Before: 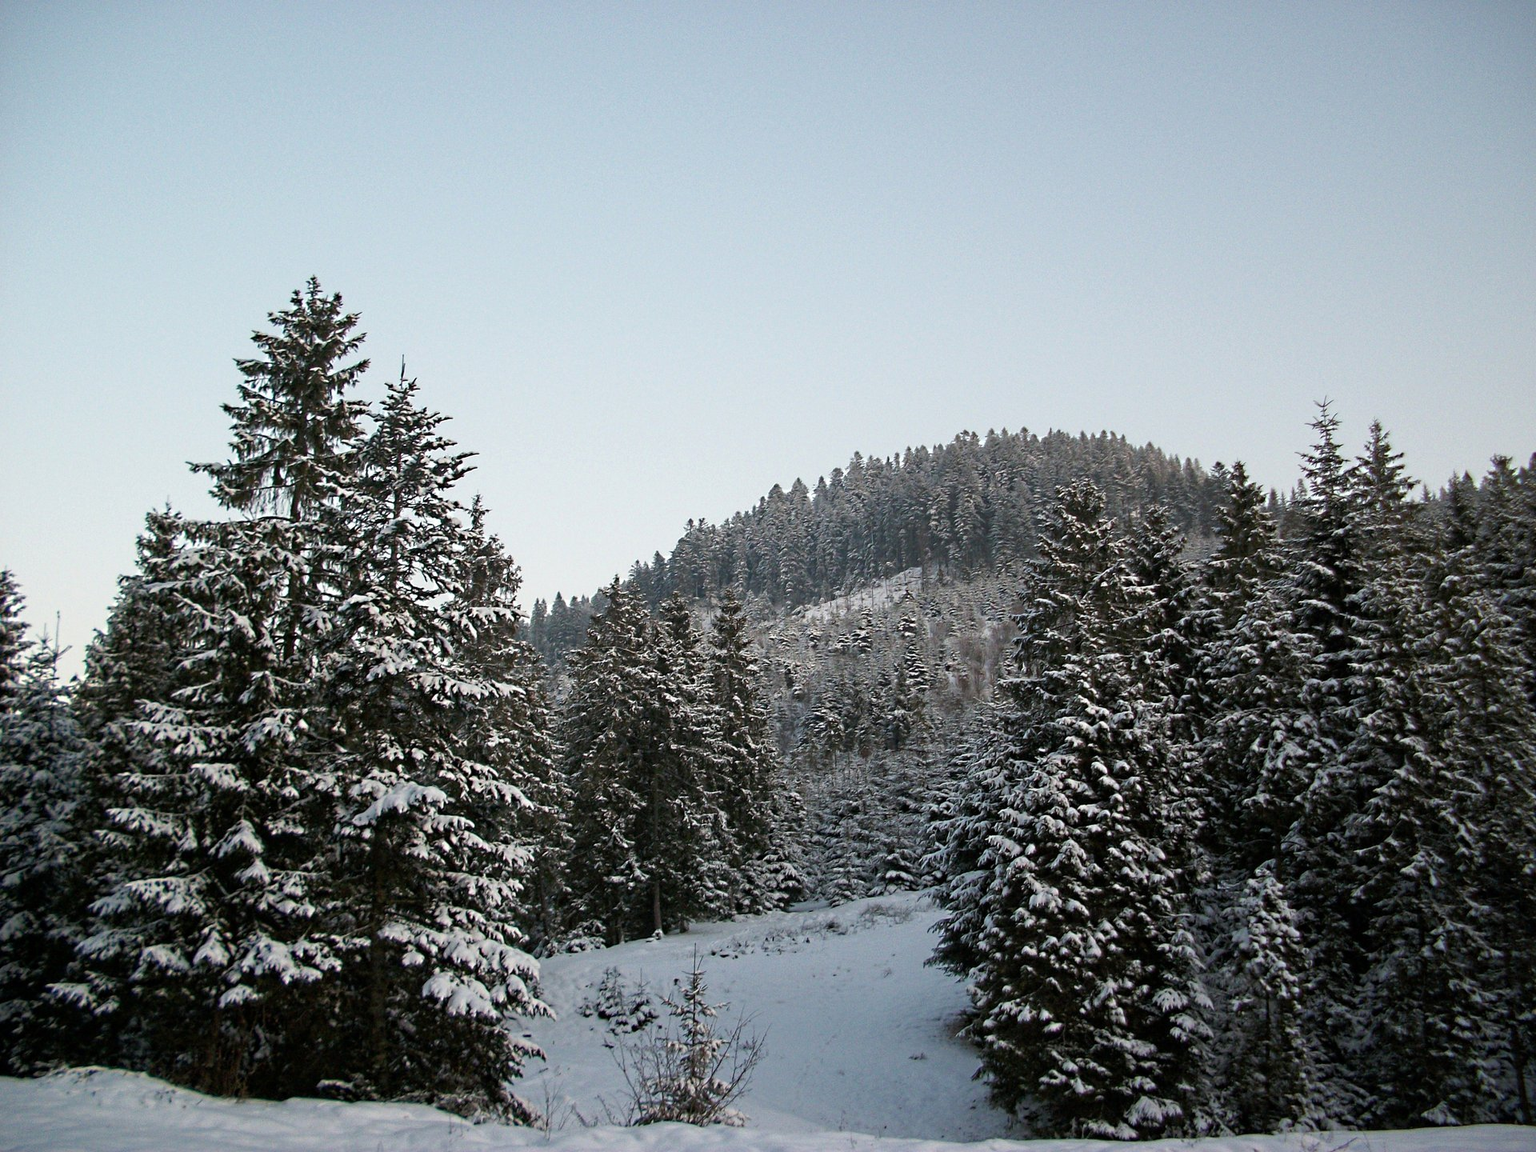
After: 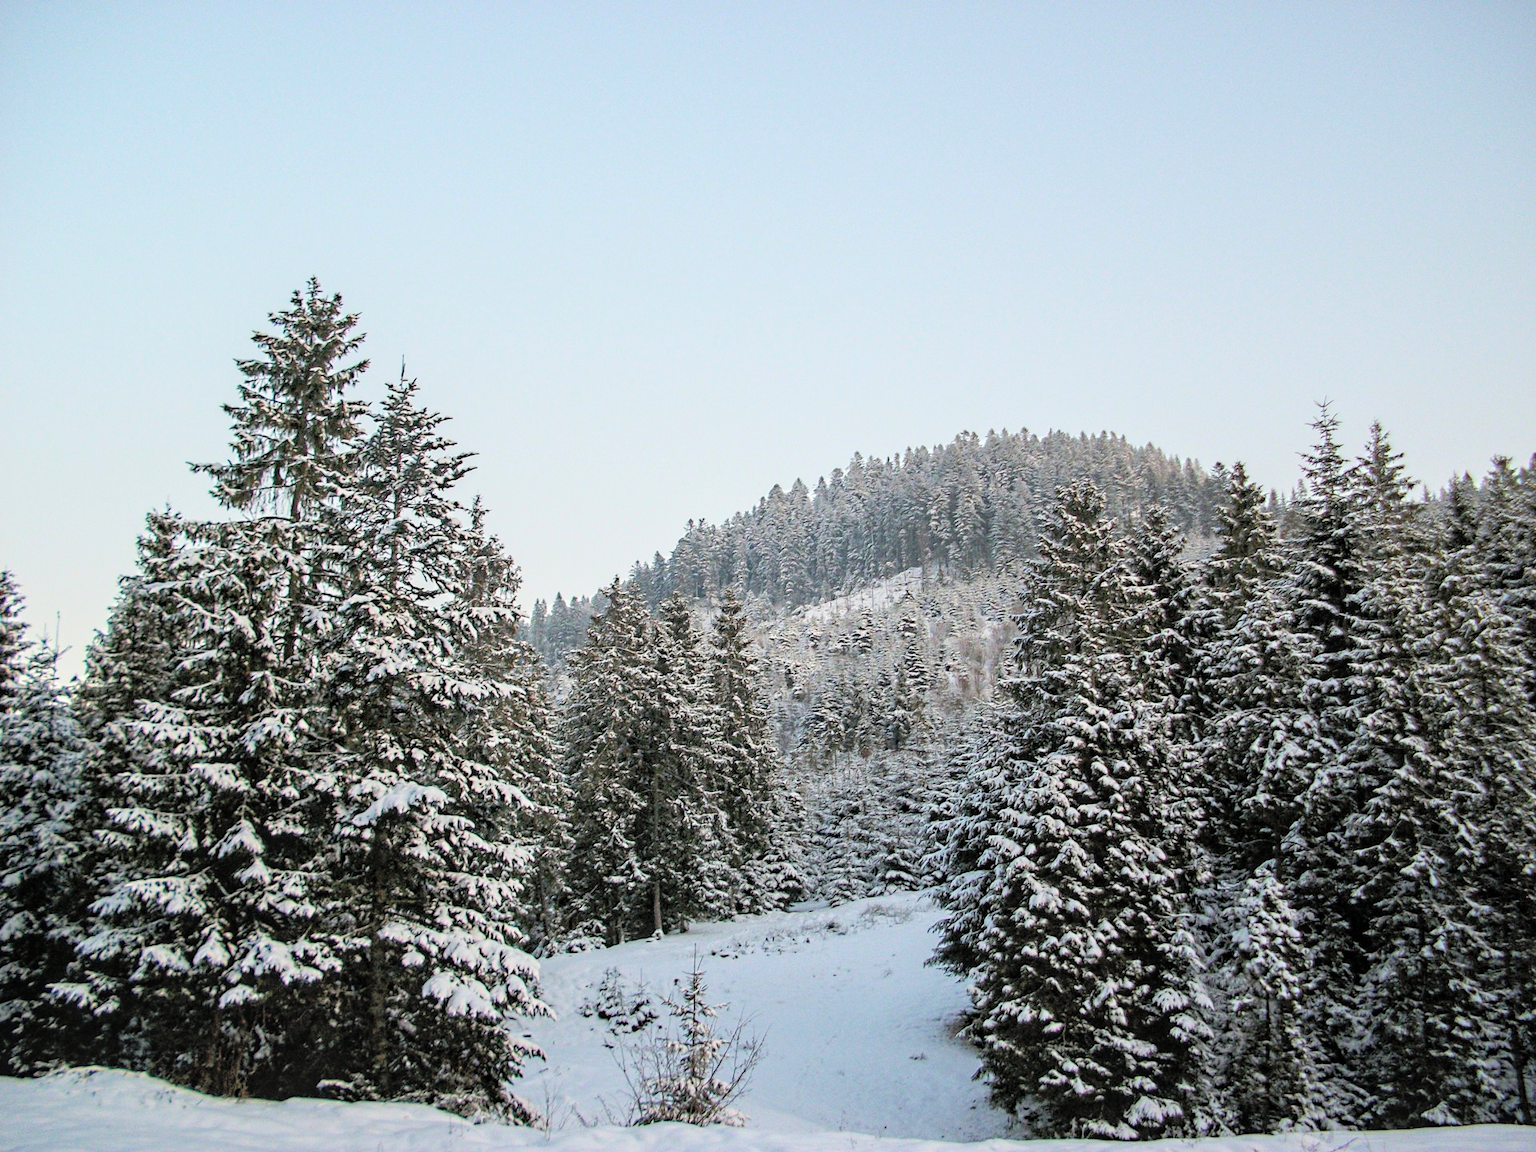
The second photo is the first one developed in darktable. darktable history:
local contrast: detail 130%
contrast brightness saturation: contrast 0.099, brightness 0.311, saturation 0.149
tone curve: curves: ch0 [(0, 0.019) (0.066, 0.043) (0.189, 0.182) (0.368, 0.407) (0.501, 0.564) (0.677, 0.729) (0.851, 0.861) (0.997, 0.959)]; ch1 [(0, 0) (0.187, 0.121) (0.388, 0.346) (0.437, 0.409) (0.474, 0.472) (0.499, 0.501) (0.514, 0.515) (0.542, 0.557) (0.645, 0.686) (0.812, 0.856) (1, 1)]; ch2 [(0, 0) (0.246, 0.214) (0.421, 0.427) (0.459, 0.484) (0.5, 0.504) (0.518, 0.523) (0.529, 0.548) (0.56, 0.576) (0.607, 0.63) (0.744, 0.734) (0.867, 0.821) (0.993, 0.889)], color space Lab, linked channels, preserve colors none
